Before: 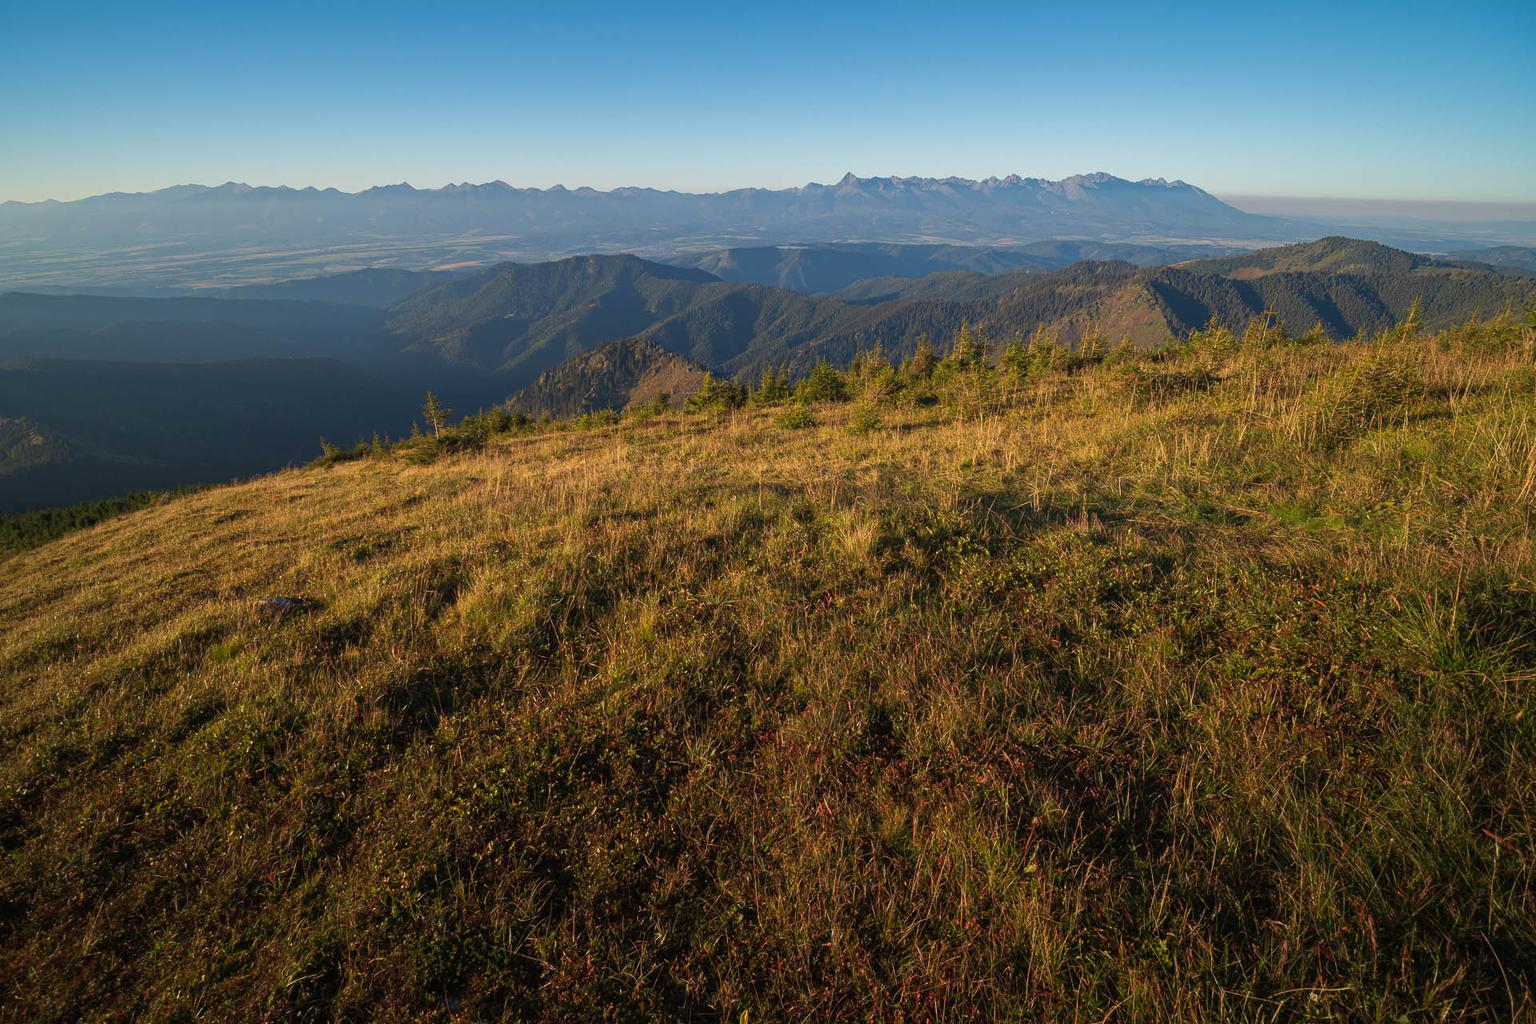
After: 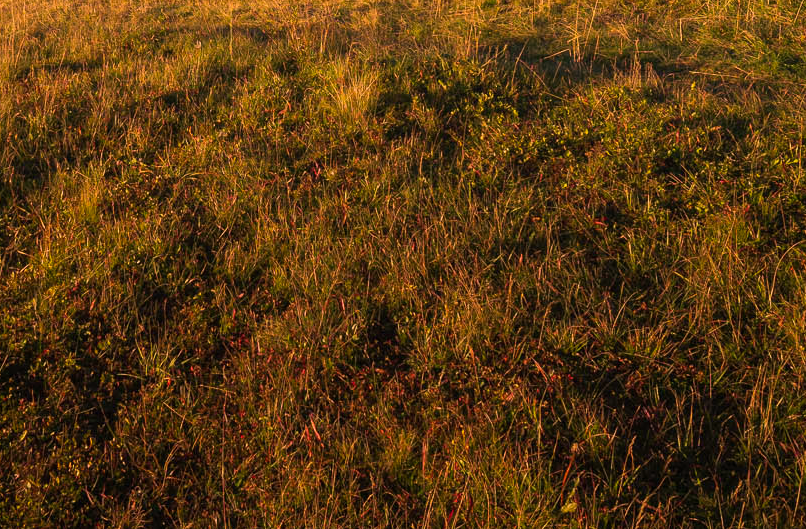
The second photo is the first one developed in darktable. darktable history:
tone equalizer: on, module defaults
color correction: highlights a* 17.56, highlights b* 18.92
crop: left 37.451%, top 45.171%, right 20.554%, bottom 13.426%
